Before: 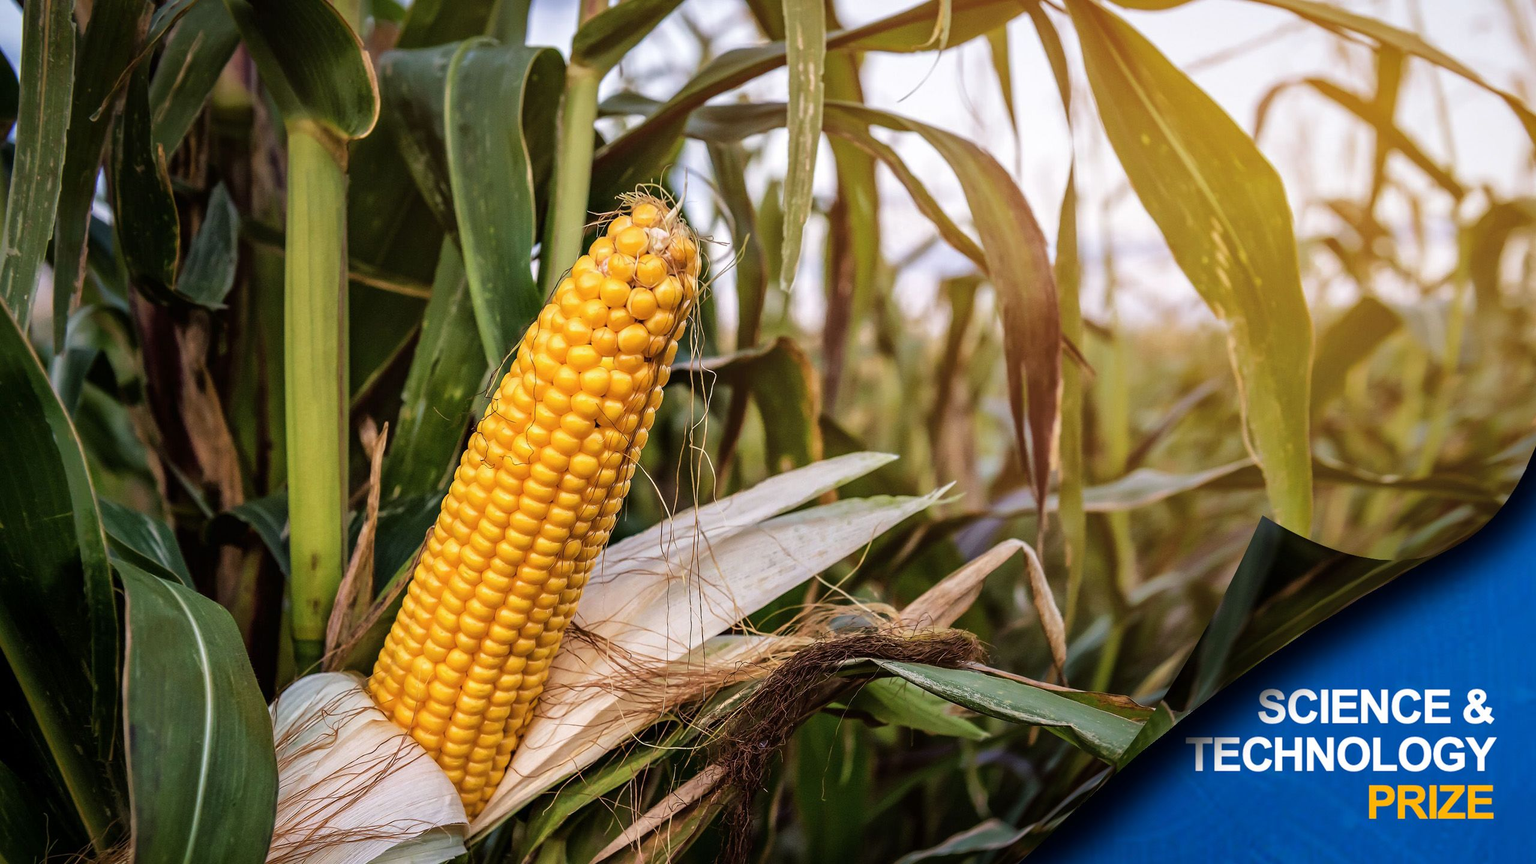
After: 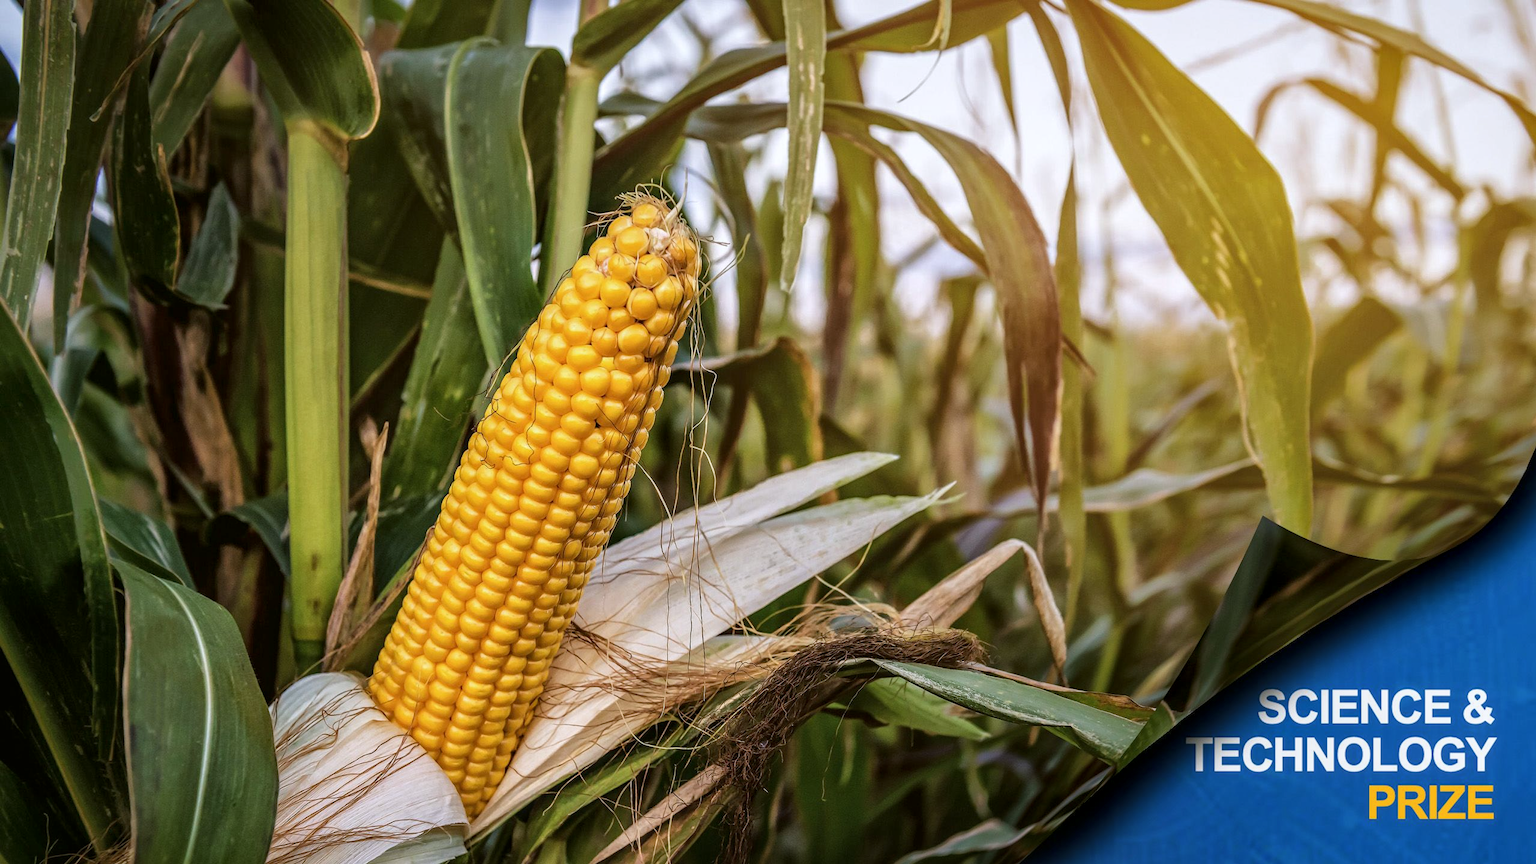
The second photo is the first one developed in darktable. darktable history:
white balance: red 0.984, blue 1.059
local contrast: on, module defaults
color balance: mode lift, gamma, gain (sRGB), lift [1.04, 1, 1, 0.97], gamma [1.01, 1, 1, 0.97], gain [0.96, 1, 1, 0.97]
